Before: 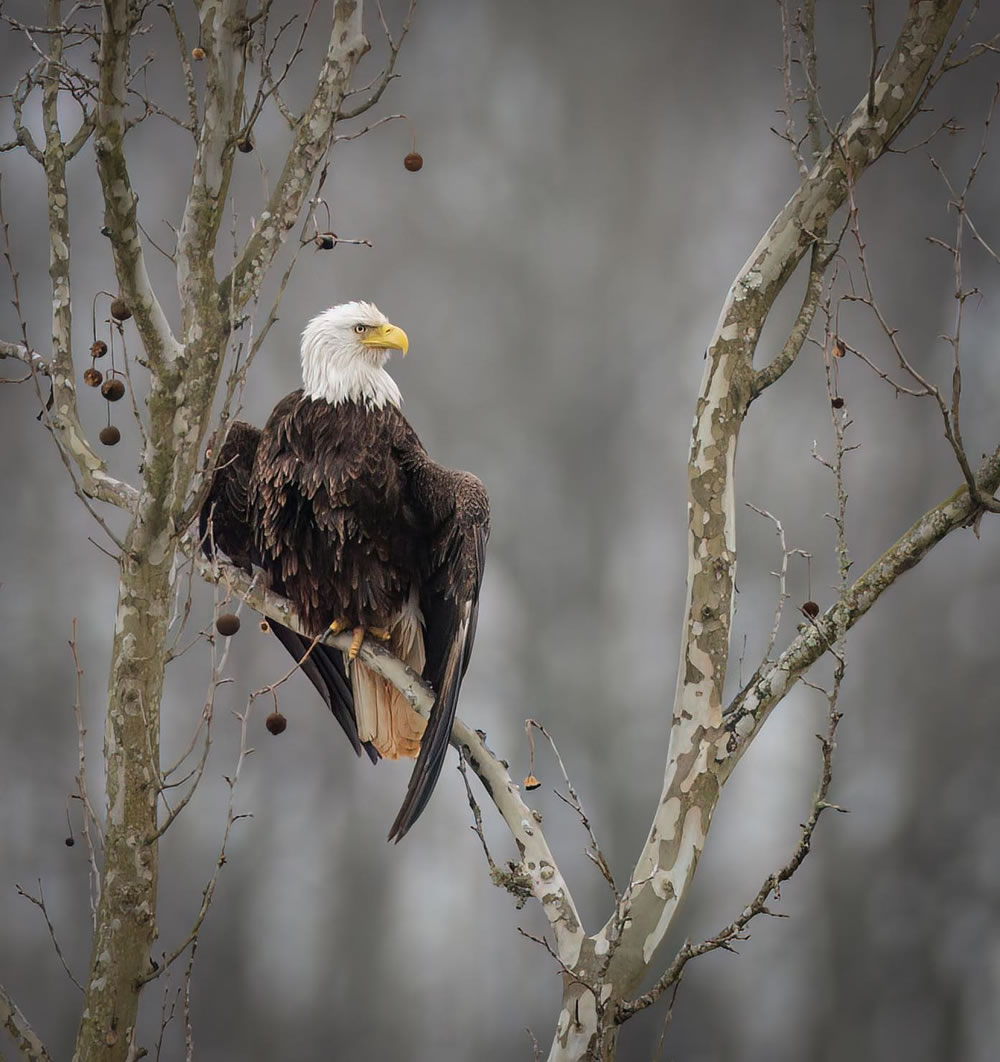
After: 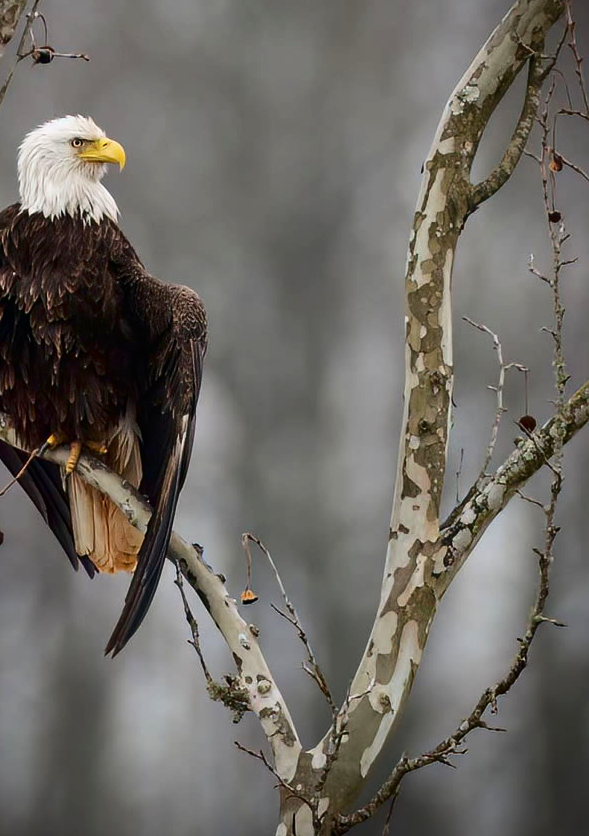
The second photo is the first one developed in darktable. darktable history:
crop and rotate: left 28.389%, top 17.538%, right 12.686%, bottom 3.728%
contrast brightness saturation: contrast 0.195, brightness -0.11, saturation 0.211
